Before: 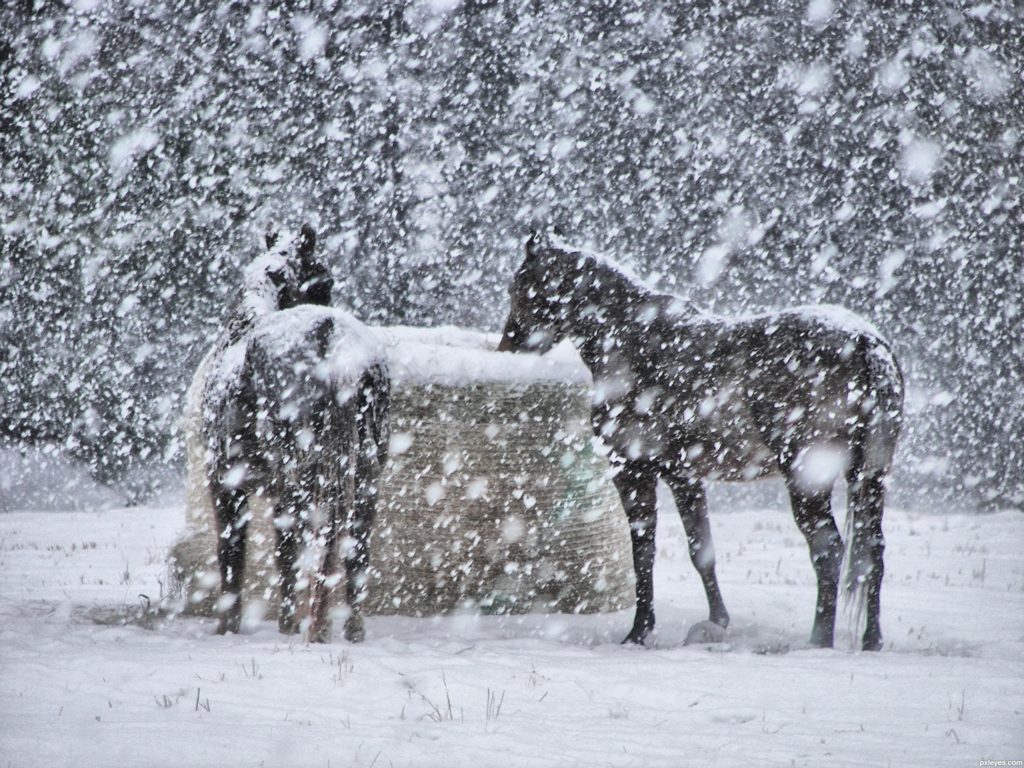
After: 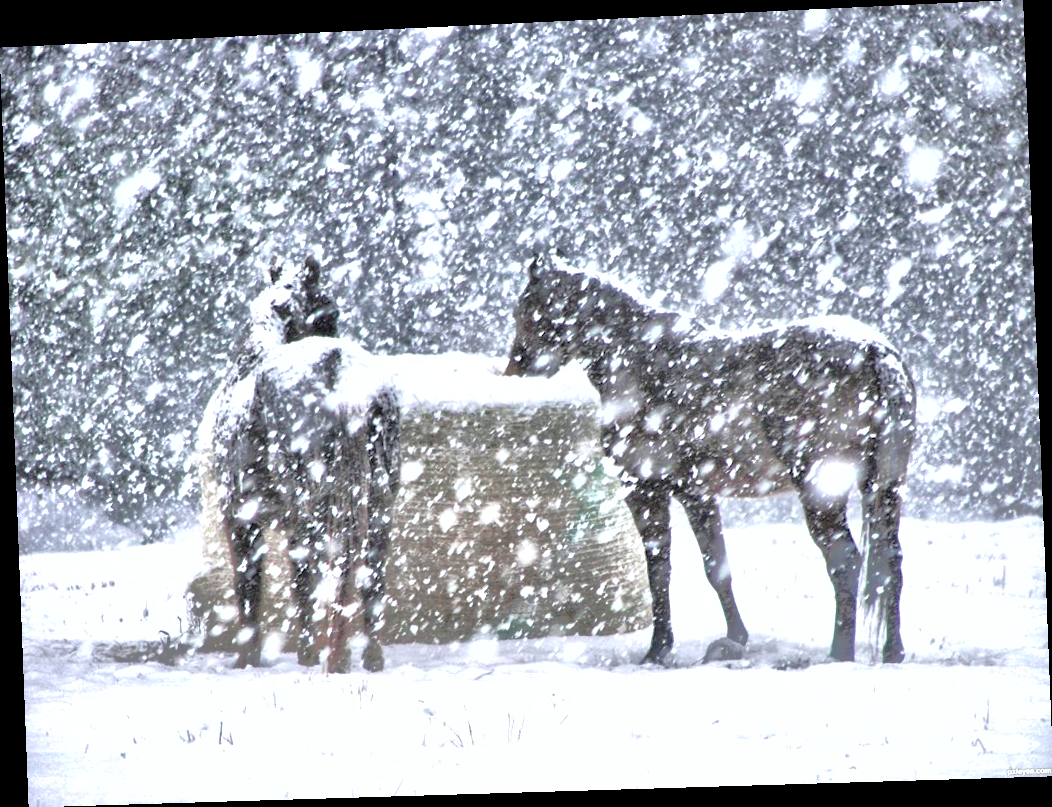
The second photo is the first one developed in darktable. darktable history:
shadows and highlights: shadows 40, highlights -60
rotate and perspective: rotation -2.22°, lens shift (horizontal) -0.022, automatic cropping off
contrast brightness saturation: contrast 0.14
levels: levels [0.036, 0.364, 0.827]
